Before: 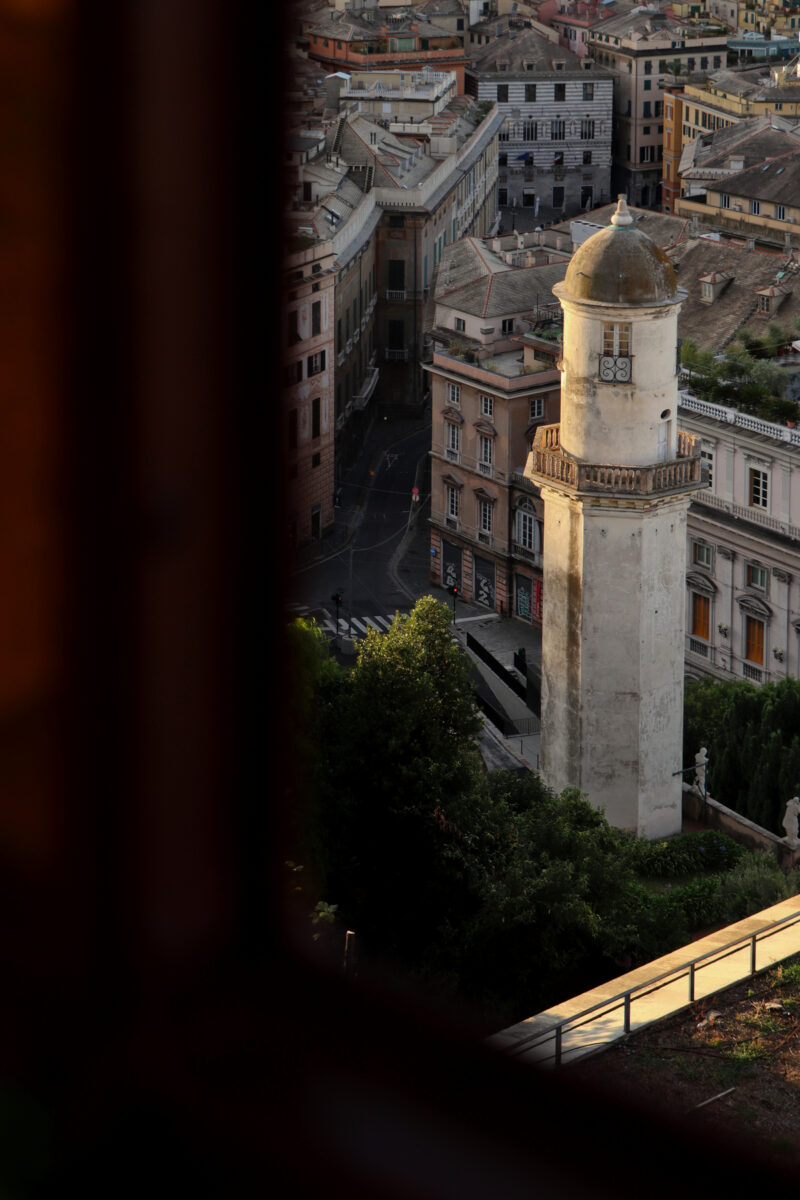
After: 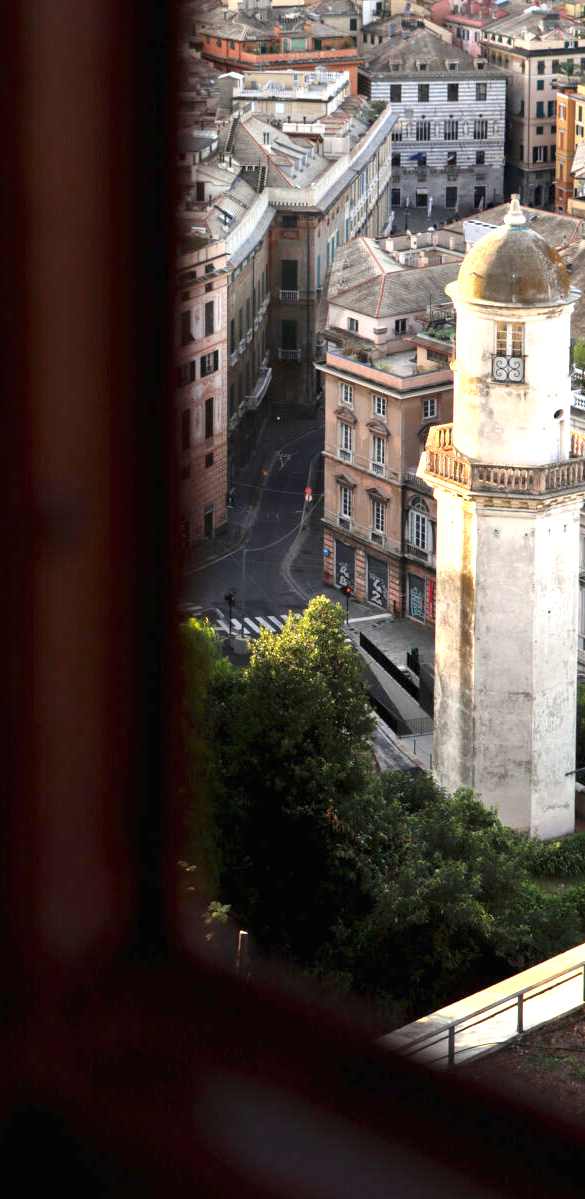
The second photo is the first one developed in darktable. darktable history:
crop: left 13.443%, right 13.31%
exposure: black level correction 0, exposure 1.2 EV, compensate exposure bias true, compensate highlight preservation false
